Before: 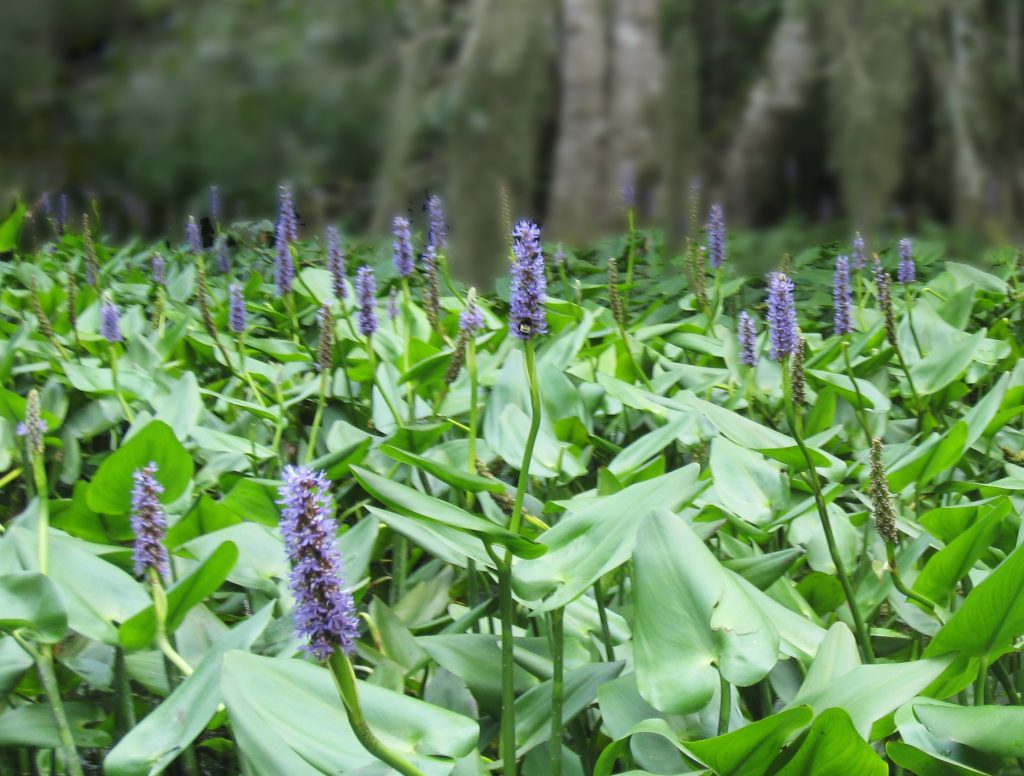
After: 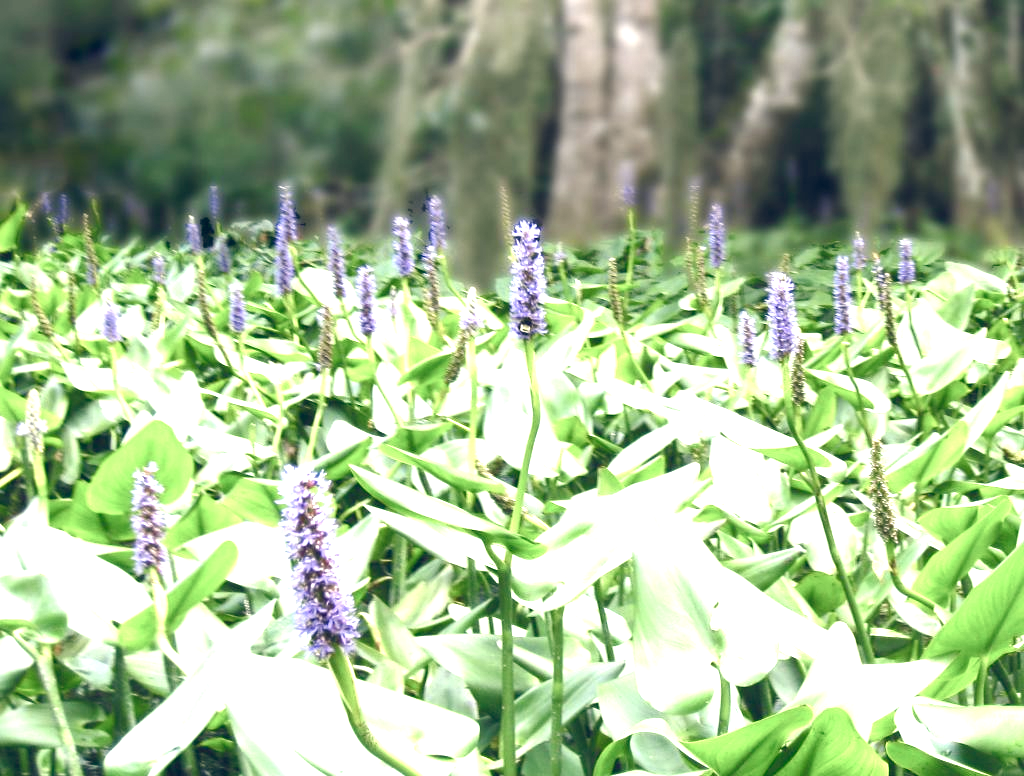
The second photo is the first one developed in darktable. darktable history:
exposure: black level correction 0, exposure 1.2 EV, compensate exposure bias true, compensate highlight preservation false
color balance rgb: highlights gain › chroma 2.94%, highlights gain › hue 60.57°, global offset › chroma 0.25%, global offset › hue 256.52°, perceptual saturation grading › global saturation 20%, perceptual saturation grading › highlights -50%, perceptual saturation grading › shadows 30%, contrast 15%
